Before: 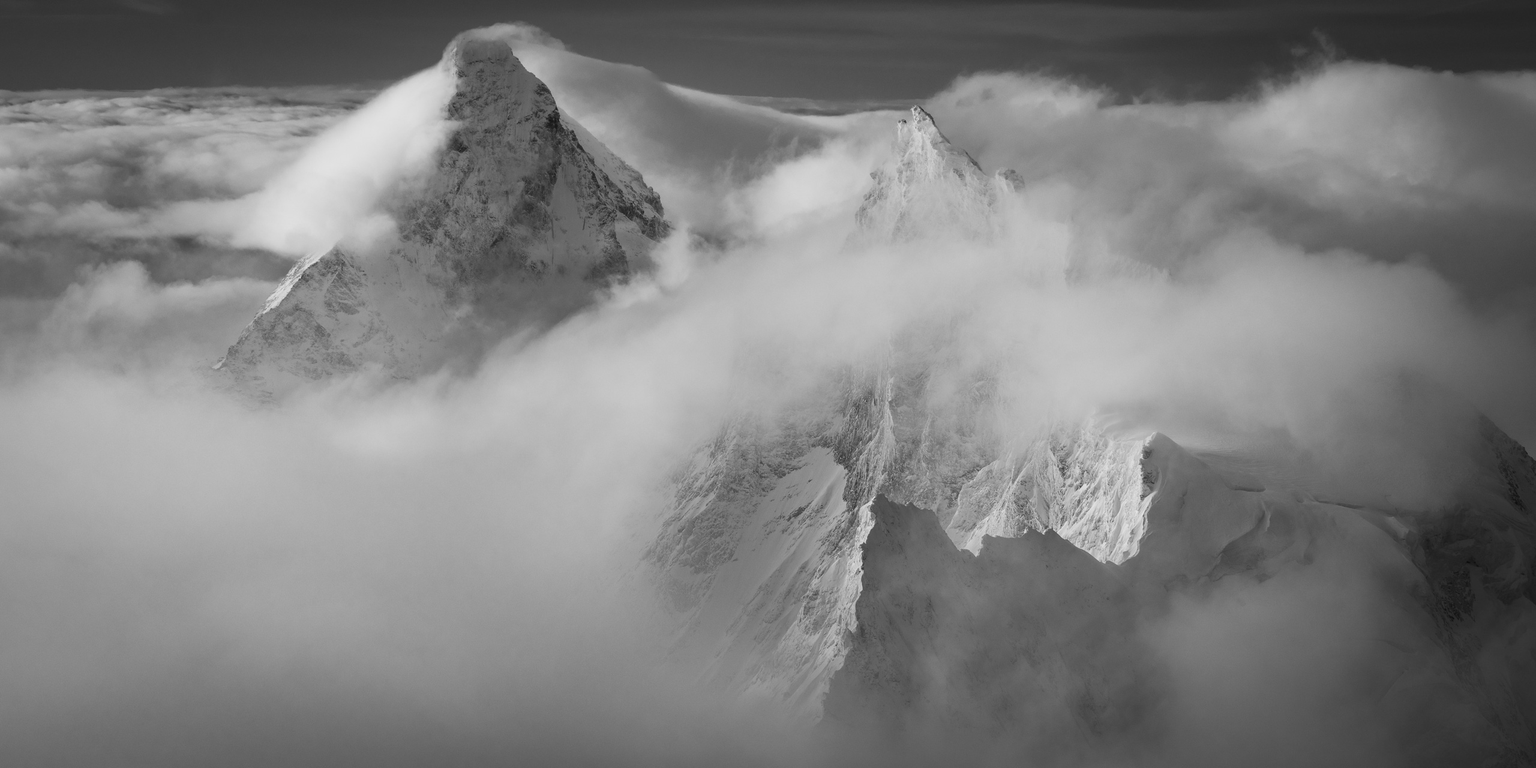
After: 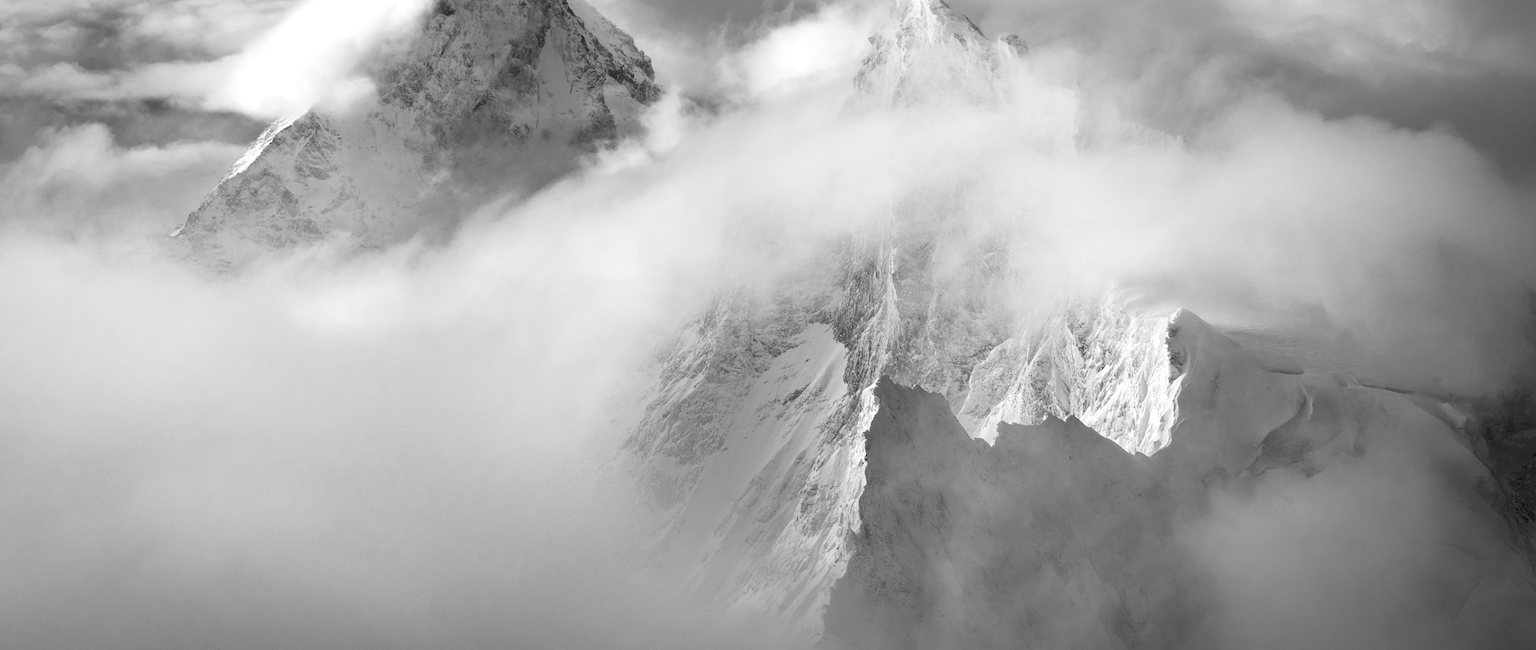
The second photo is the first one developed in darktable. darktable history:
crop and rotate: top 15.774%, bottom 5.506%
exposure: exposure 0.6 EV, compensate highlight preservation false
rotate and perspective: rotation 0.215°, lens shift (vertical) -0.139, crop left 0.069, crop right 0.939, crop top 0.002, crop bottom 0.996
